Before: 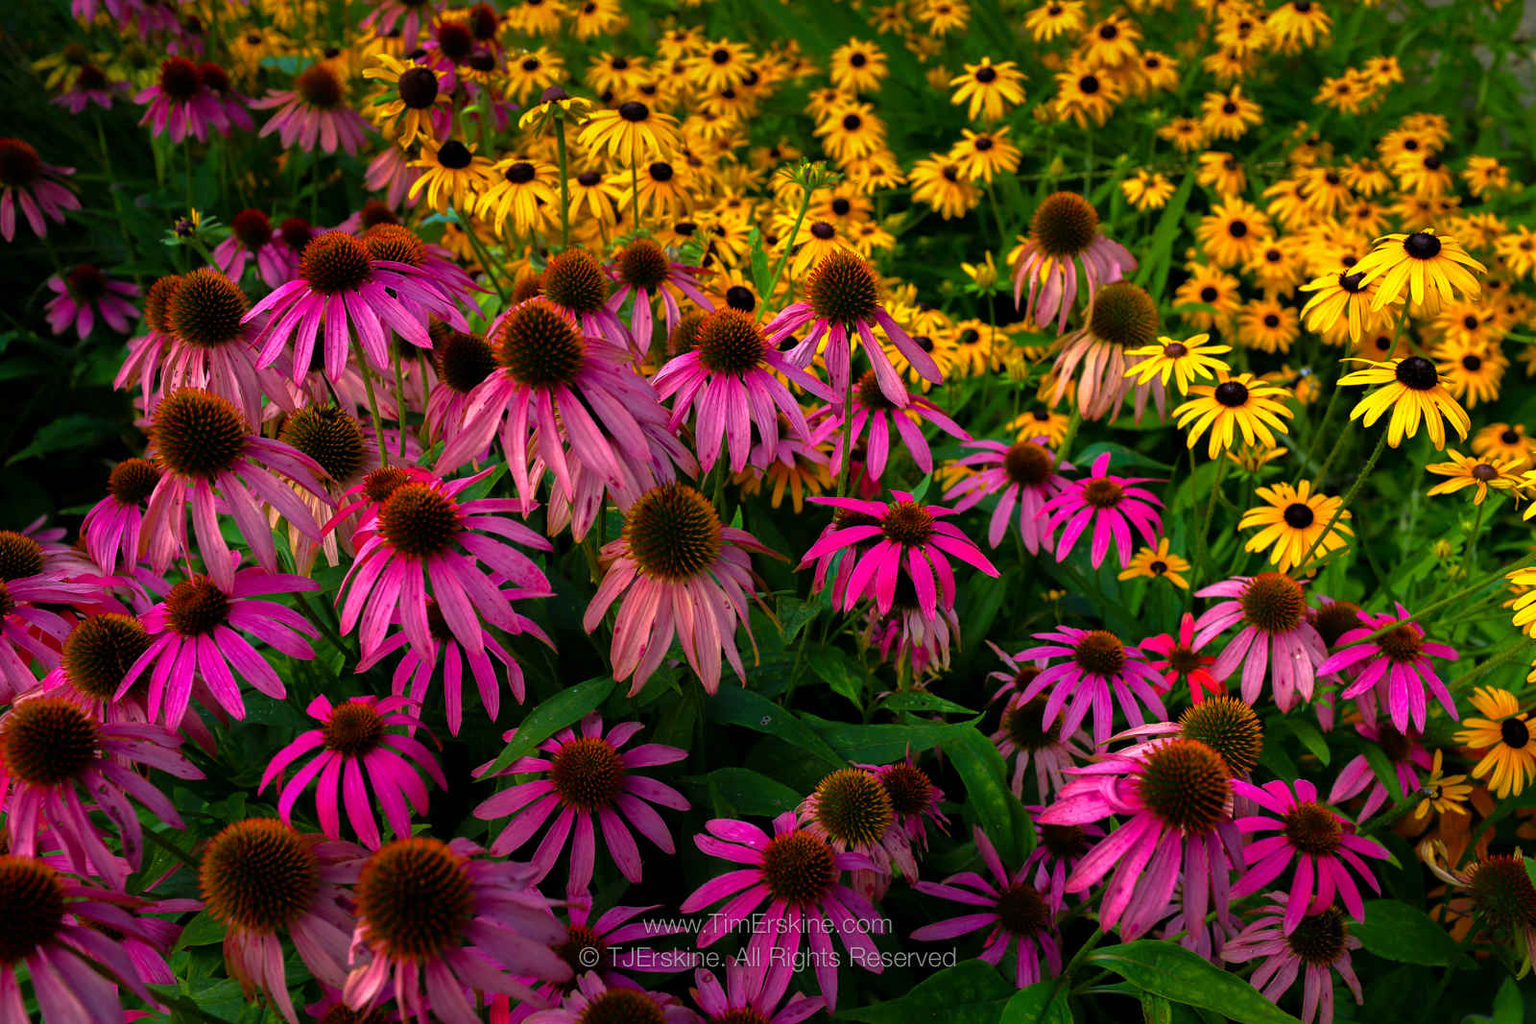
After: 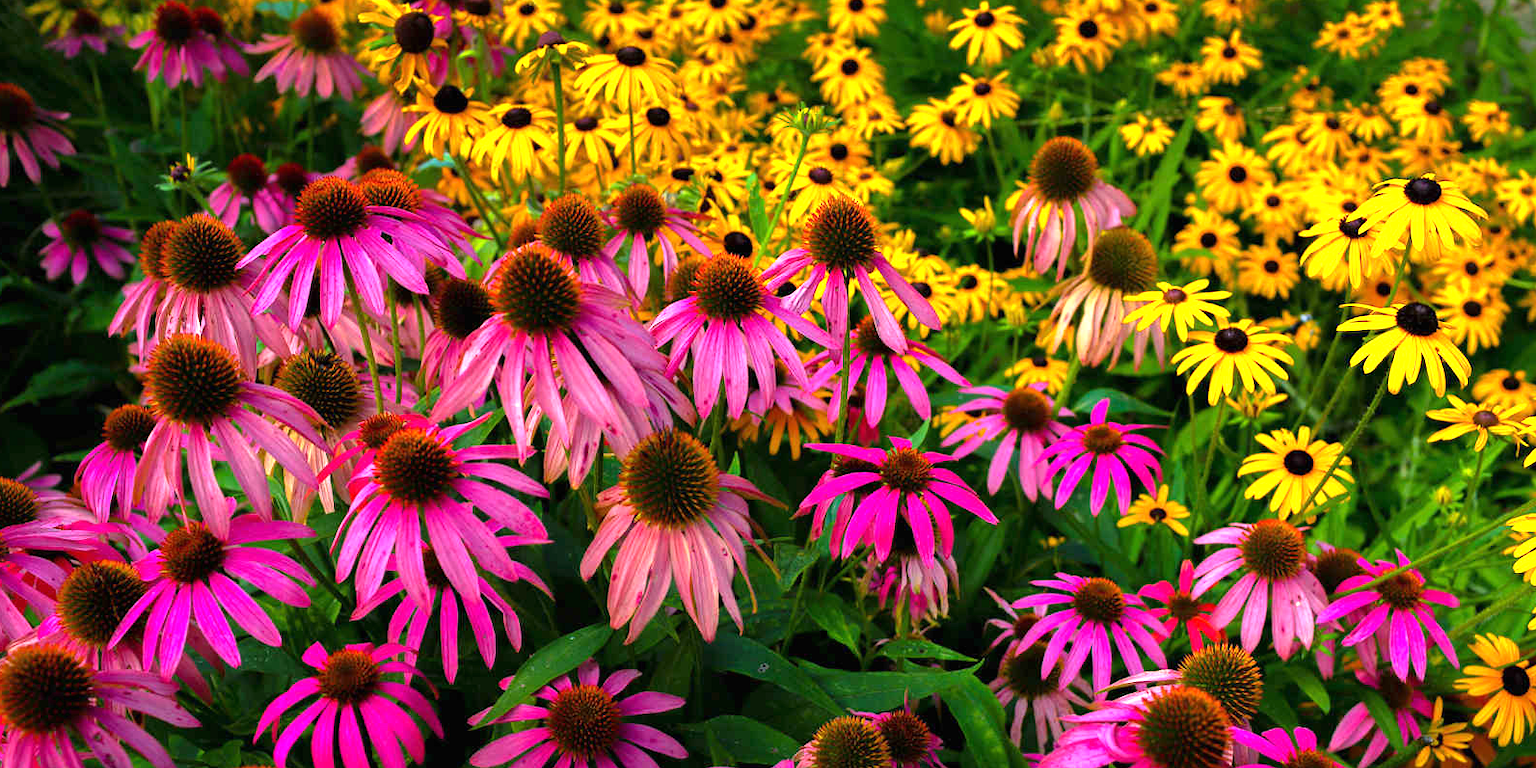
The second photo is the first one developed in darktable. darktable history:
exposure: black level correction 0, exposure 1.015 EV, compensate exposure bias true, compensate highlight preservation false
tone equalizer: on, module defaults
crop: left 0.387%, top 5.469%, bottom 19.809%
